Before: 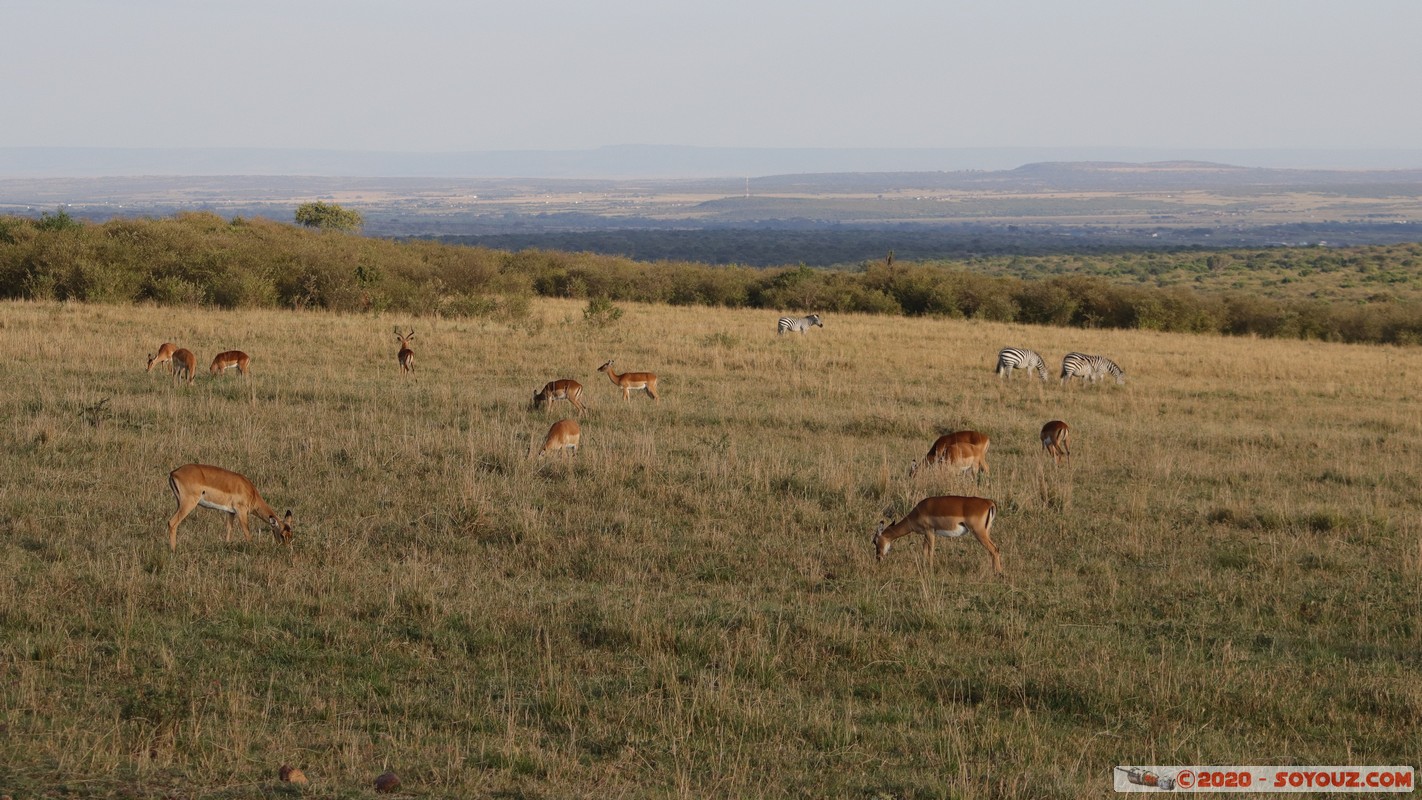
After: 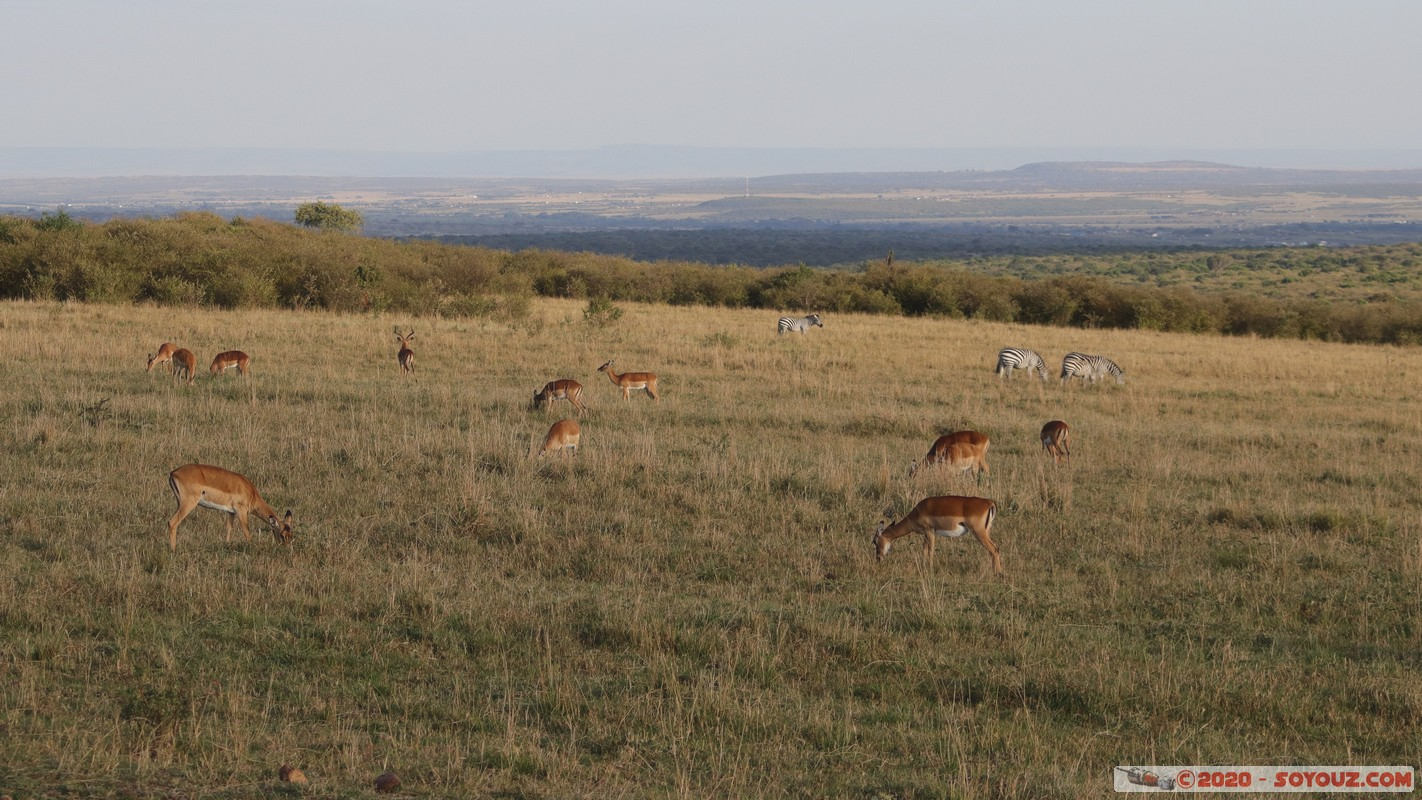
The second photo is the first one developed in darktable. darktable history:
haze removal: strength -0.062, compatibility mode true, adaptive false
